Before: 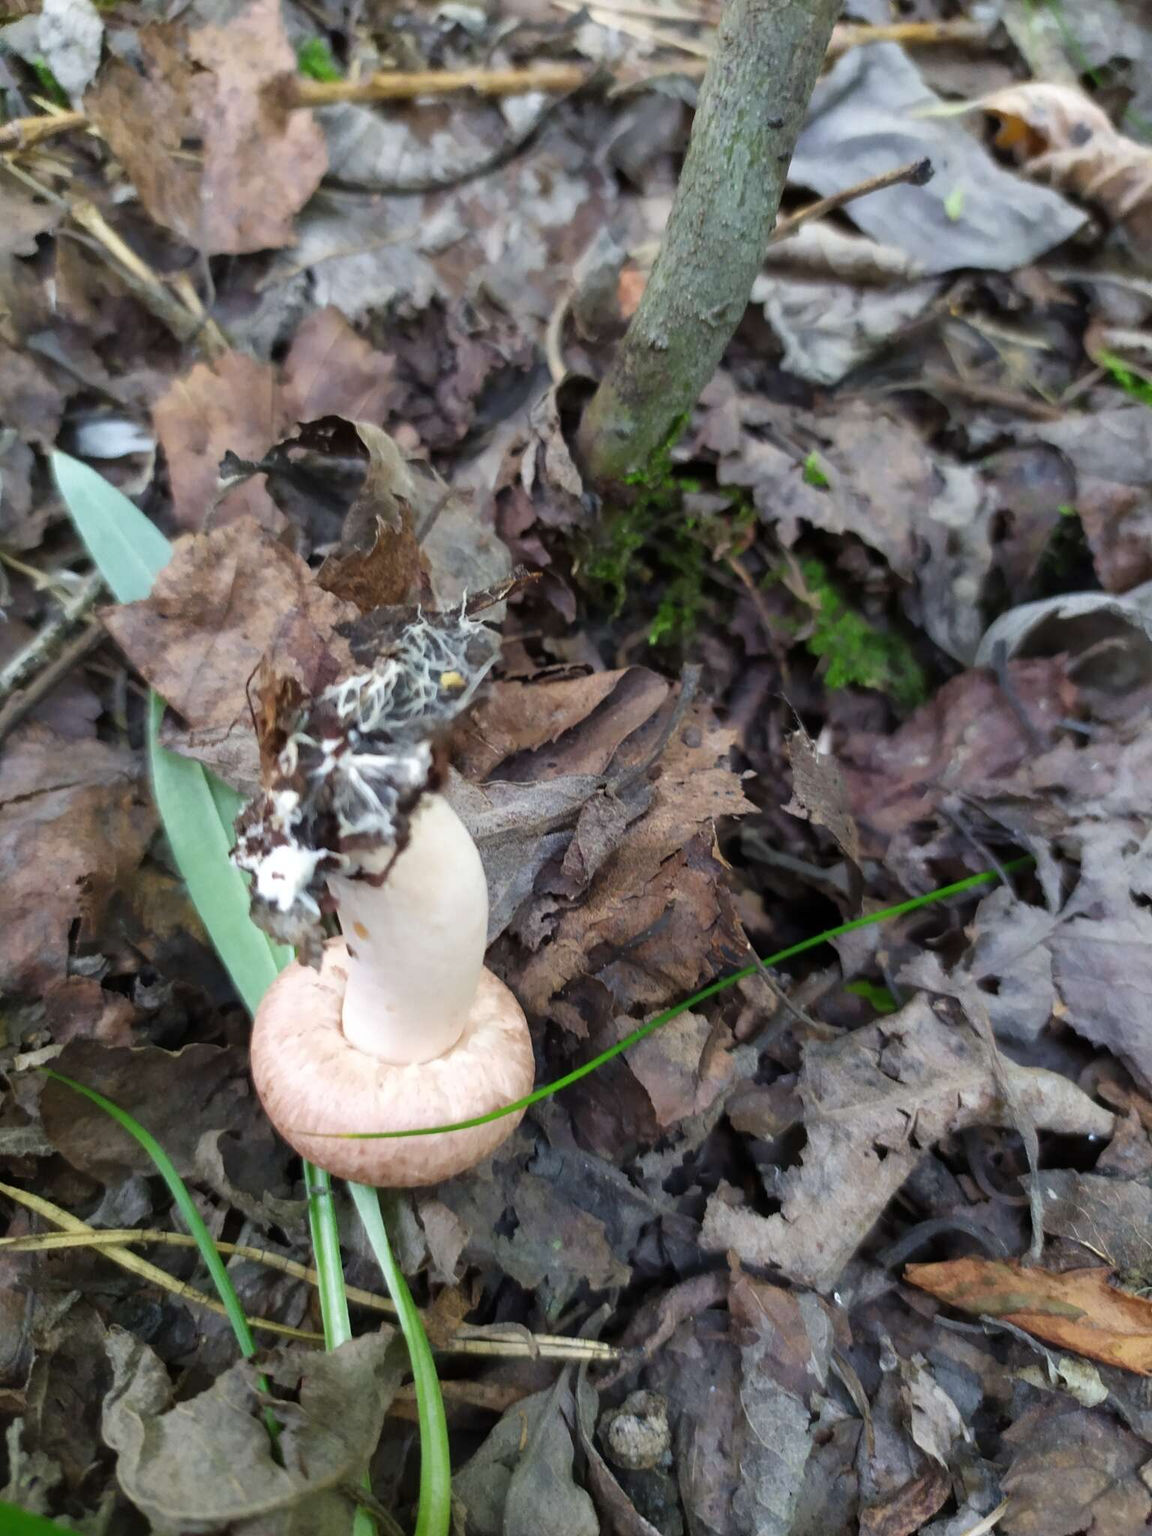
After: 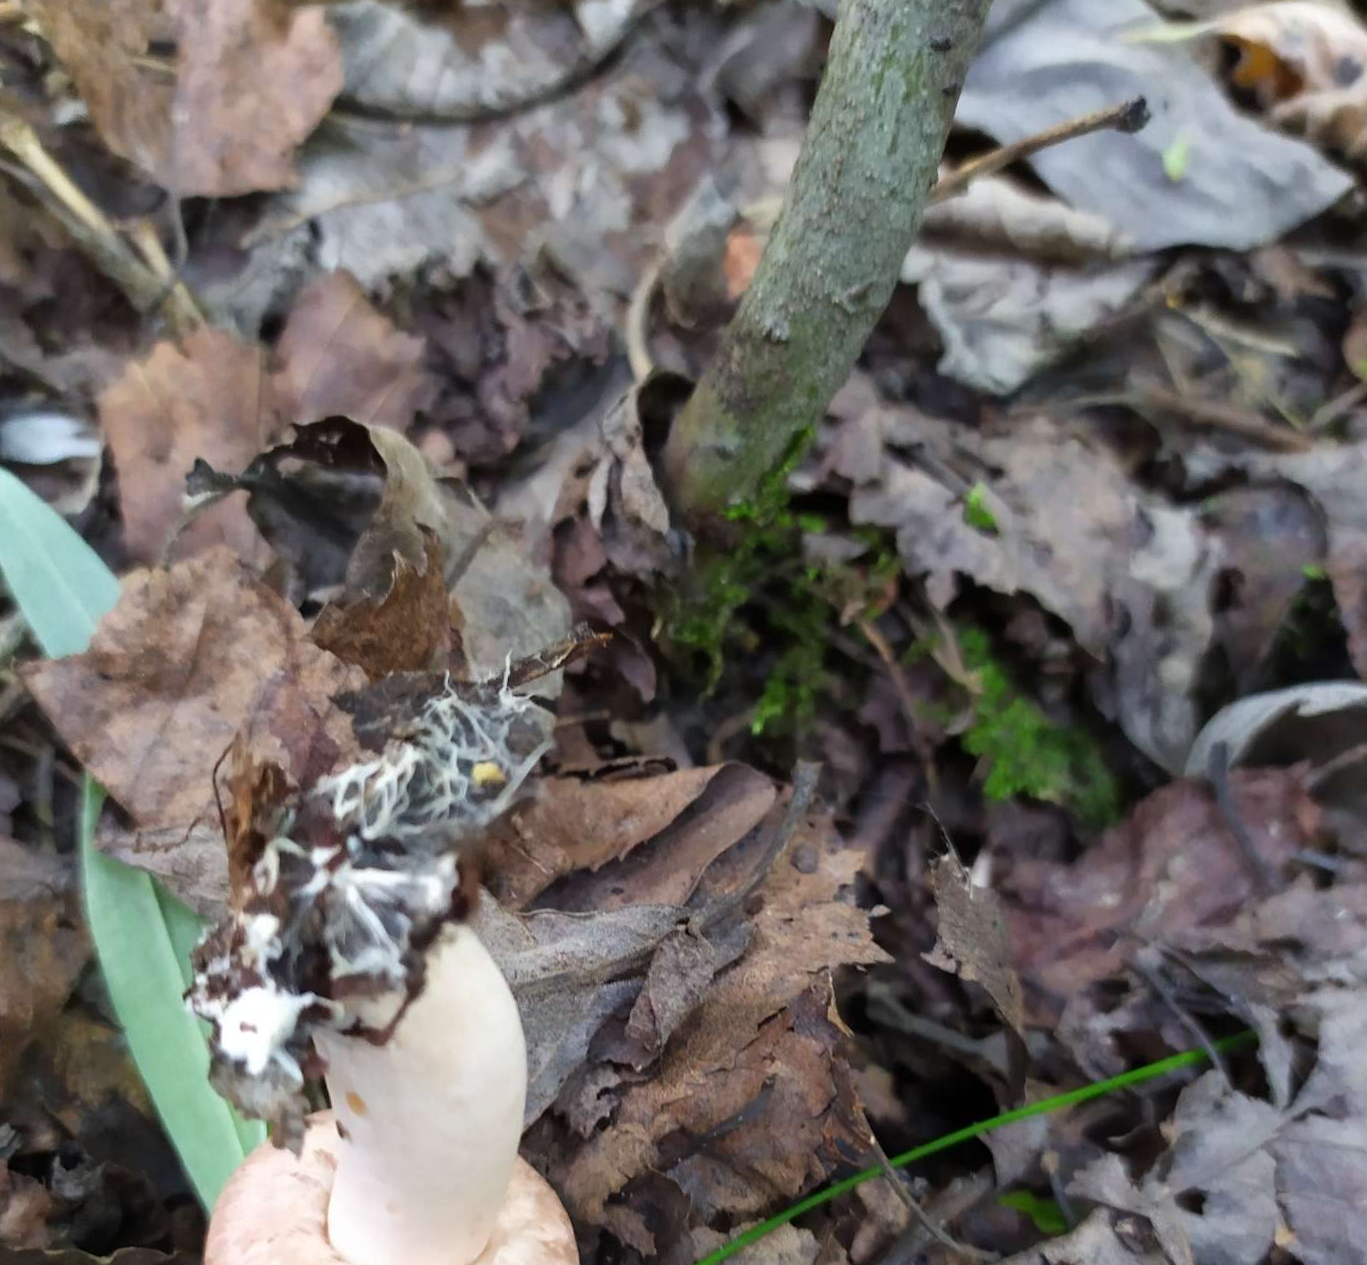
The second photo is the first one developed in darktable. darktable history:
rotate and perspective: rotation 1.72°, automatic cropping off
crop and rotate: left 9.345%, top 7.22%, right 4.982%, bottom 32.331%
